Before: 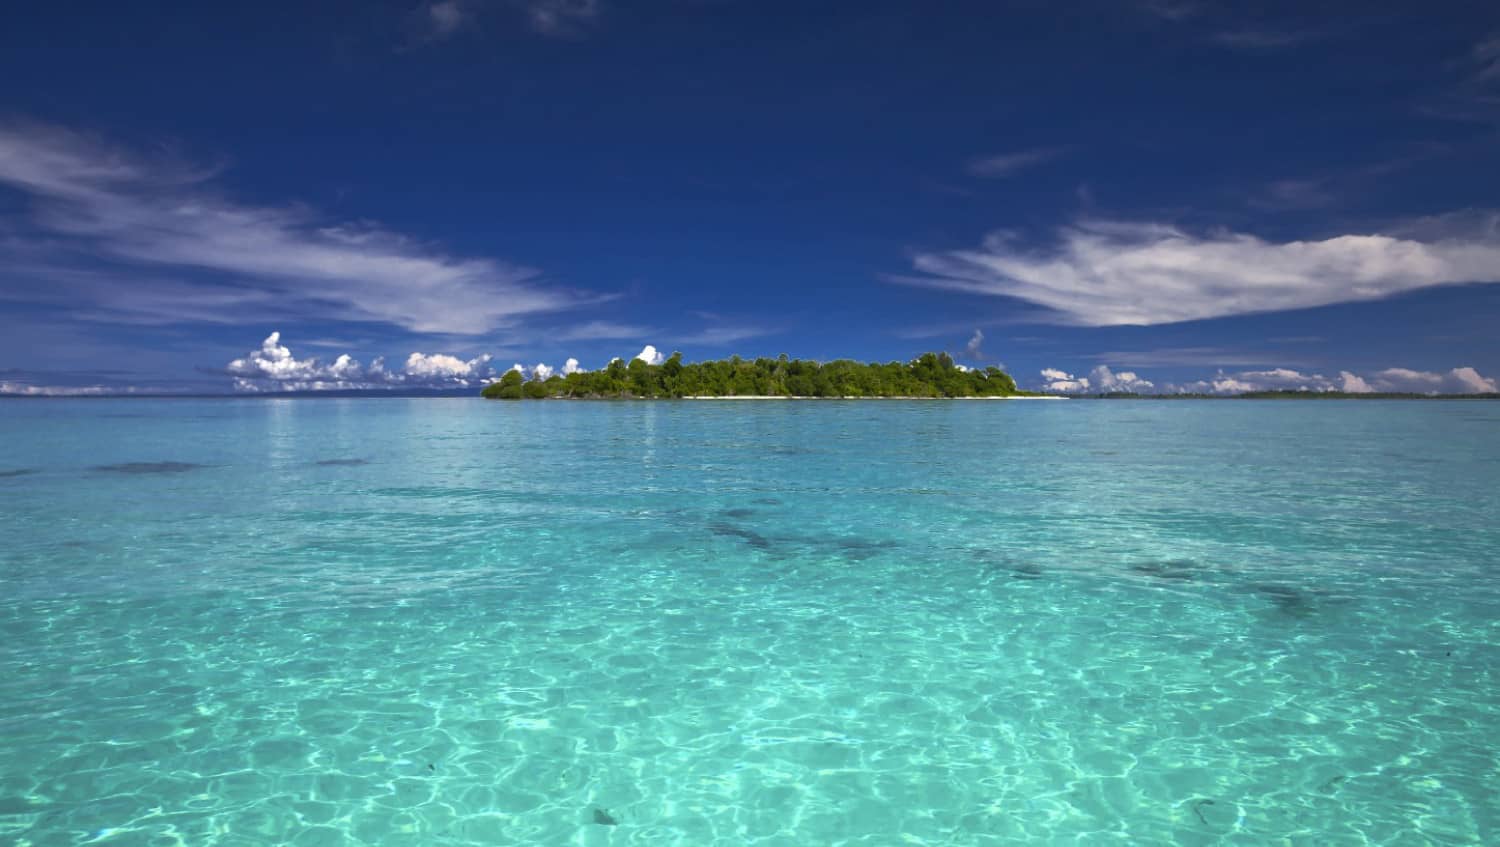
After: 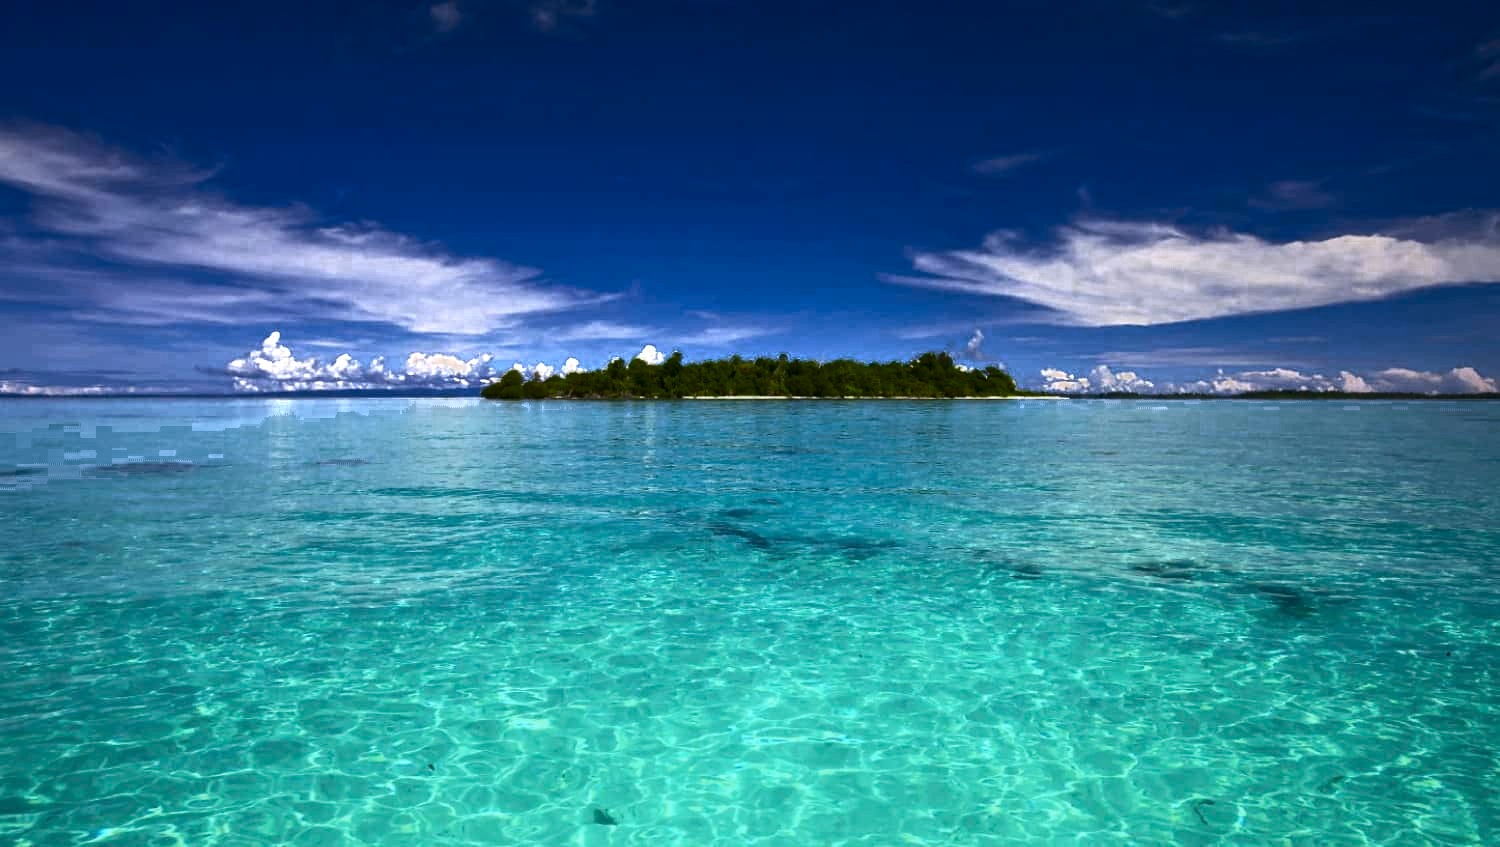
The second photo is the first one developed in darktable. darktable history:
contrast brightness saturation: contrast 0.217, brightness -0.181, saturation 0.24
color zones: curves: ch0 [(0.203, 0.433) (0.607, 0.517) (0.697, 0.696) (0.705, 0.897)]
